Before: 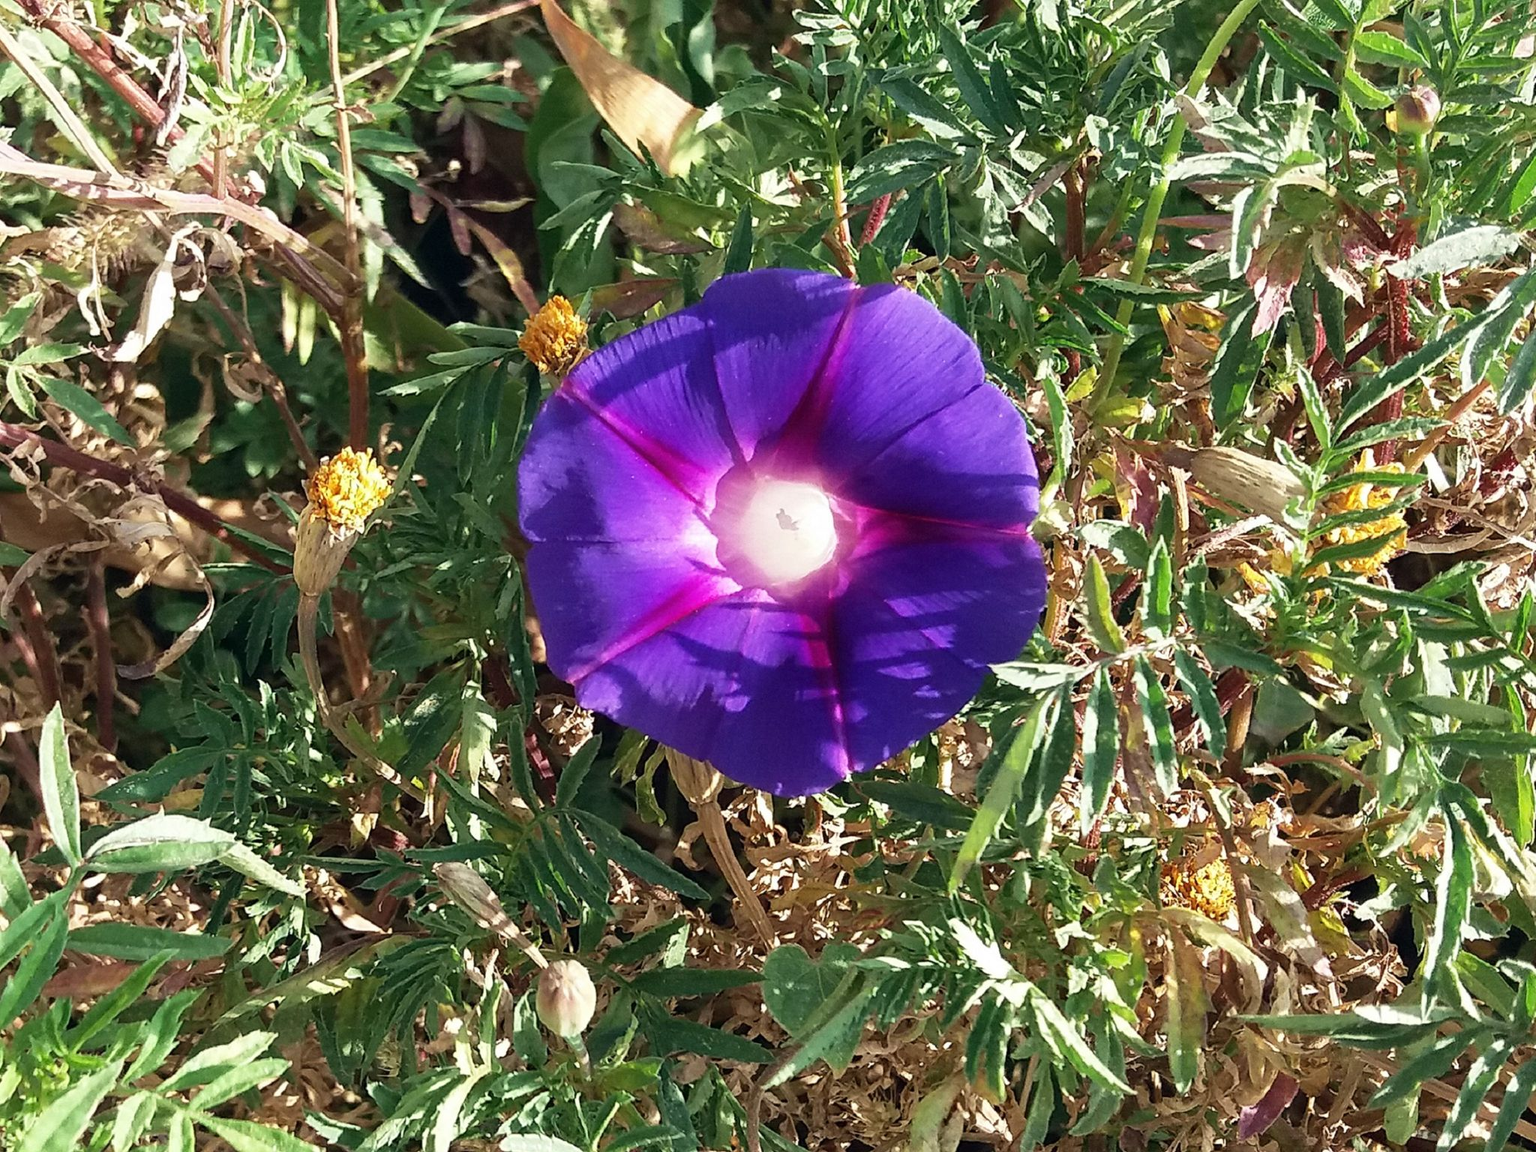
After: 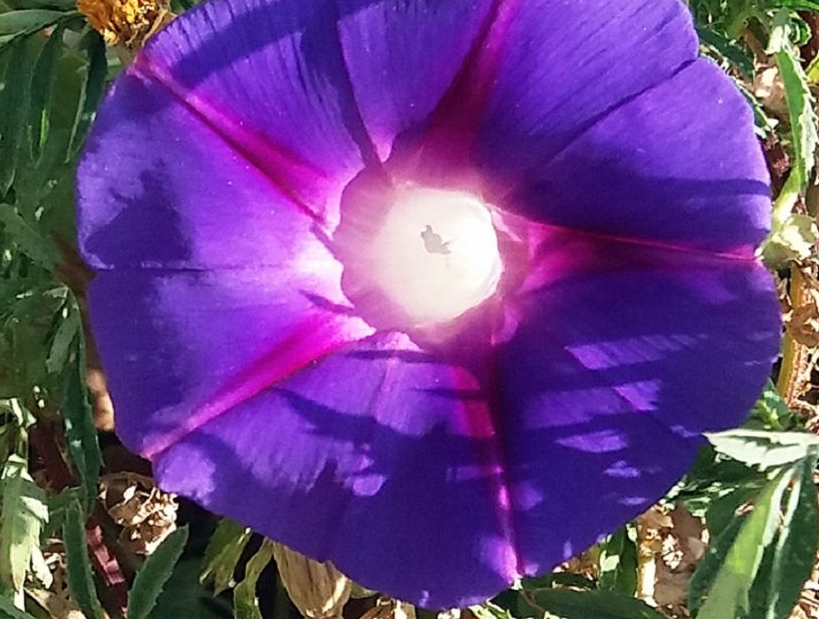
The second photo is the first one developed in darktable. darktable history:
crop: left 29.983%, top 29.539%, right 29.979%, bottom 30.115%
